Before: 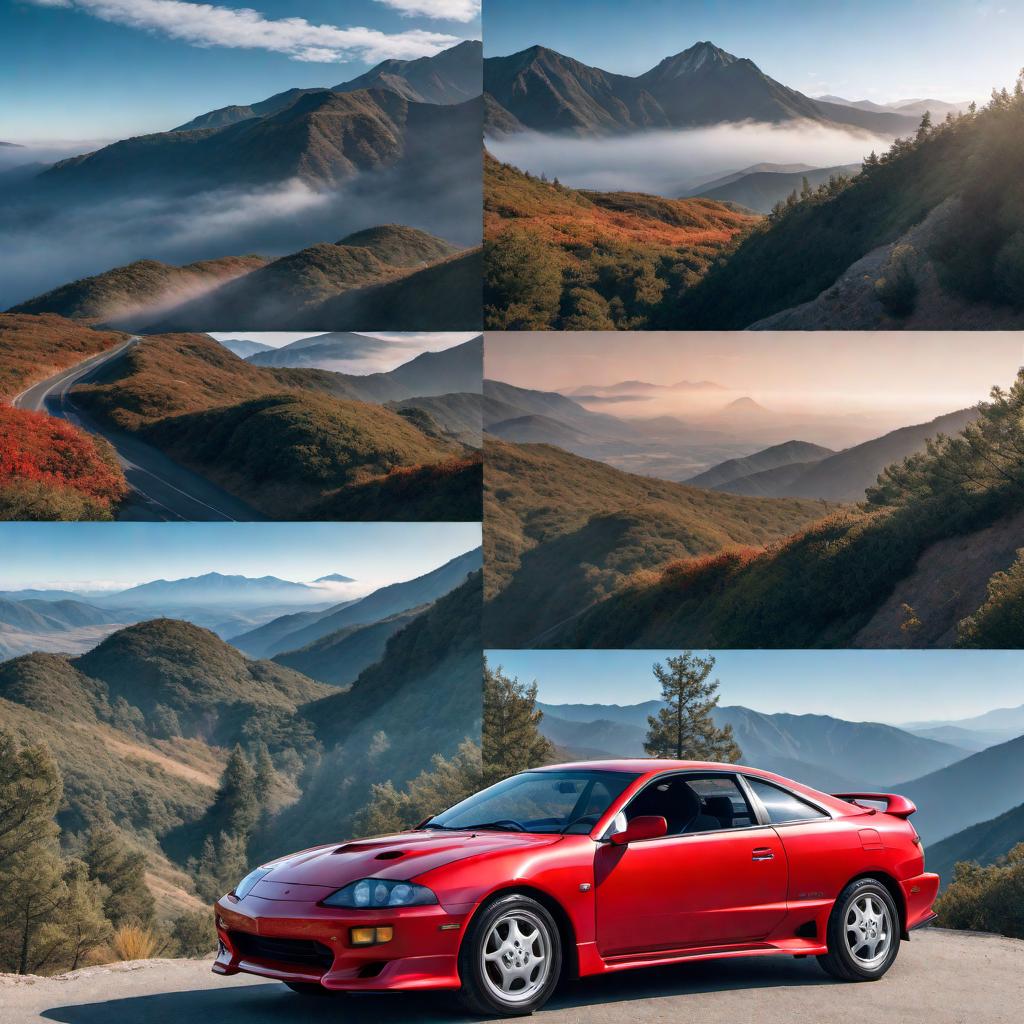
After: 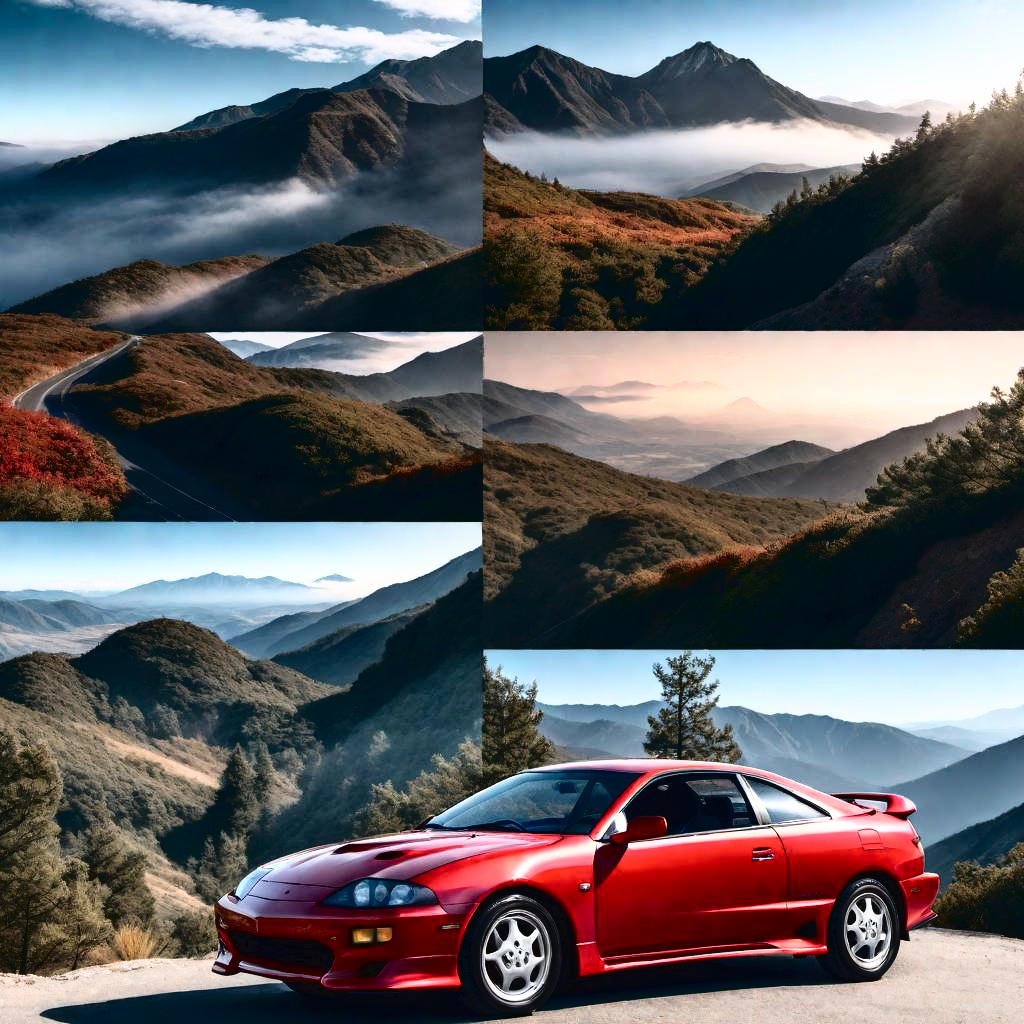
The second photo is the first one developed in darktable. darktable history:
tone curve: curves: ch0 [(0, 0) (0.003, 0.03) (0.011, 0.022) (0.025, 0.018) (0.044, 0.031) (0.069, 0.035) (0.1, 0.04) (0.136, 0.046) (0.177, 0.063) (0.224, 0.087) (0.277, 0.15) (0.335, 0.252) (0.399, 0.354) (0.468, 0.475) (0.543, 0.602) (0.623, 0.73) (0.709, 0.856) (0.801, 0.945) (0.898, 0.987) (1, 1)], color space Lab, independent channels, preserve colors none
